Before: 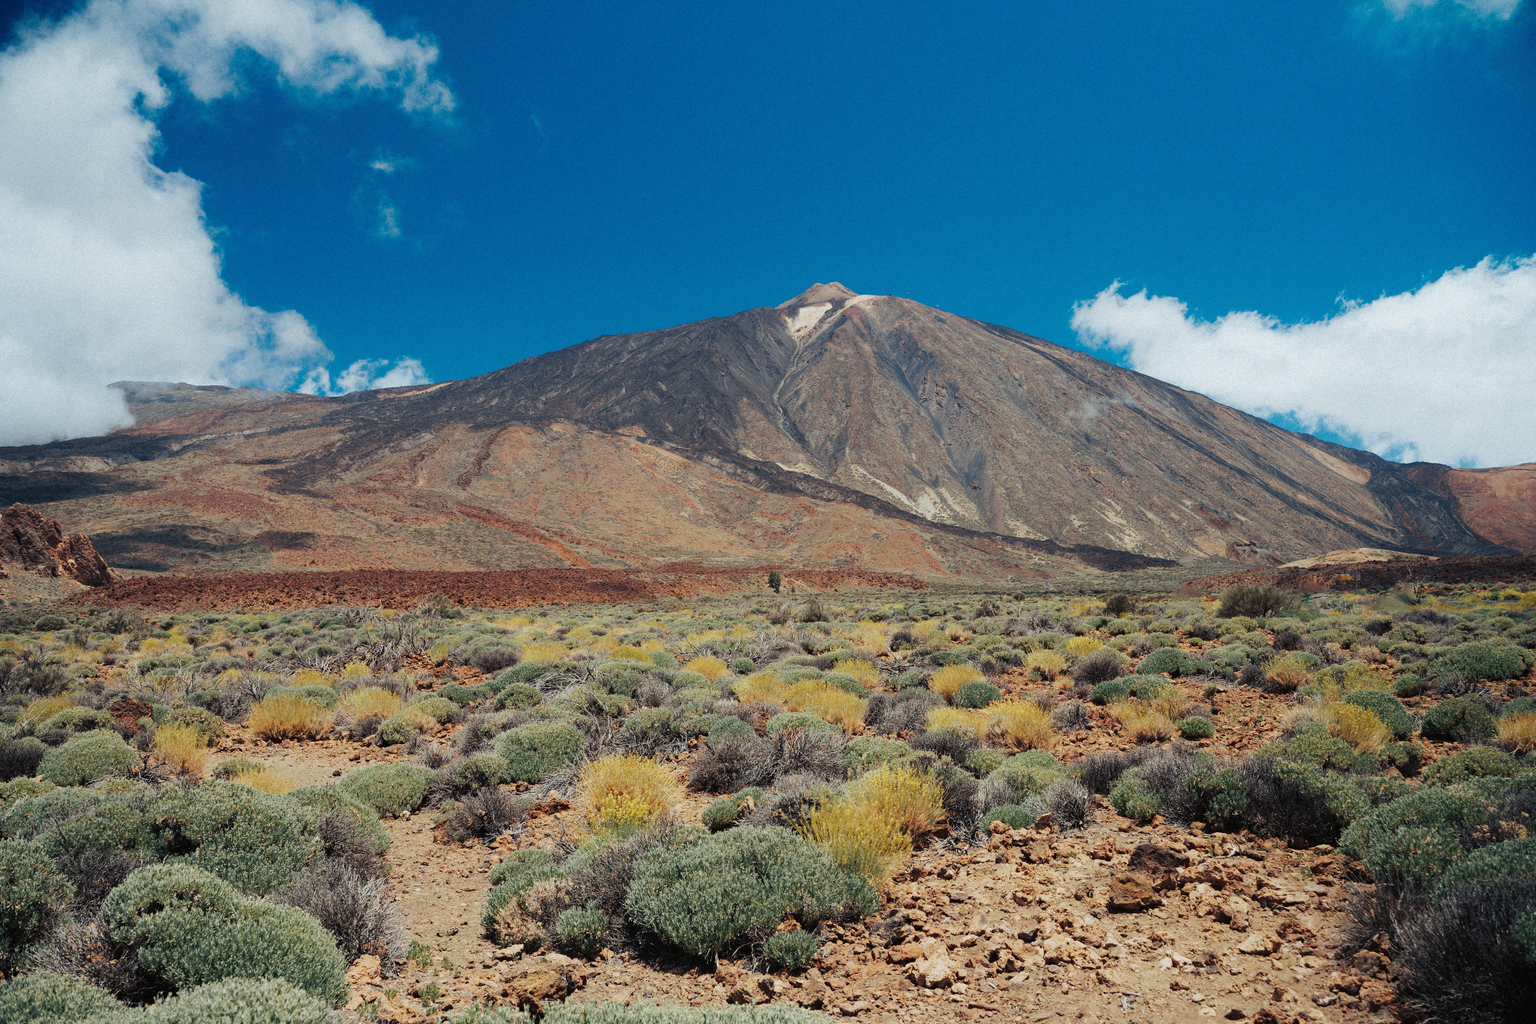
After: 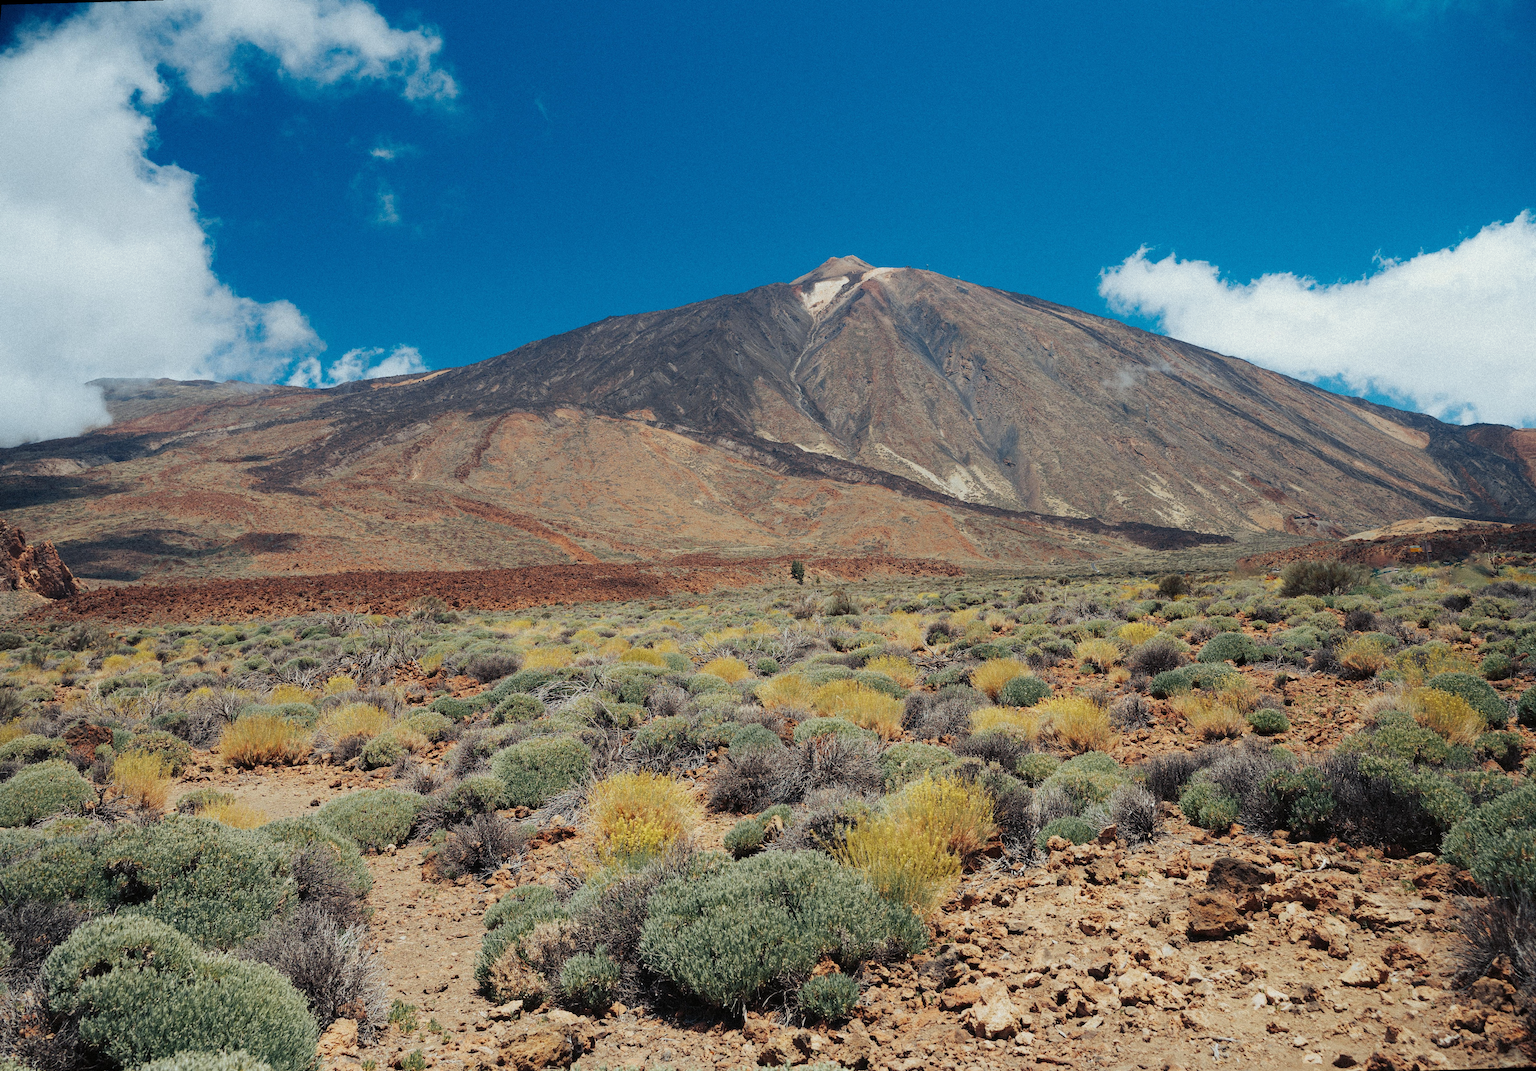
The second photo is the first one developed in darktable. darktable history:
split-toning: shadows › saturation 0.61, highlights › saturation 0.58, balance -28.74, compress 87.36%
rotate and perspective: rotation -1.68°, lens shift (vertical) -0.146, crop left 0.049, crop right 0.912, crop top 0.032, crop bottom 0.96
